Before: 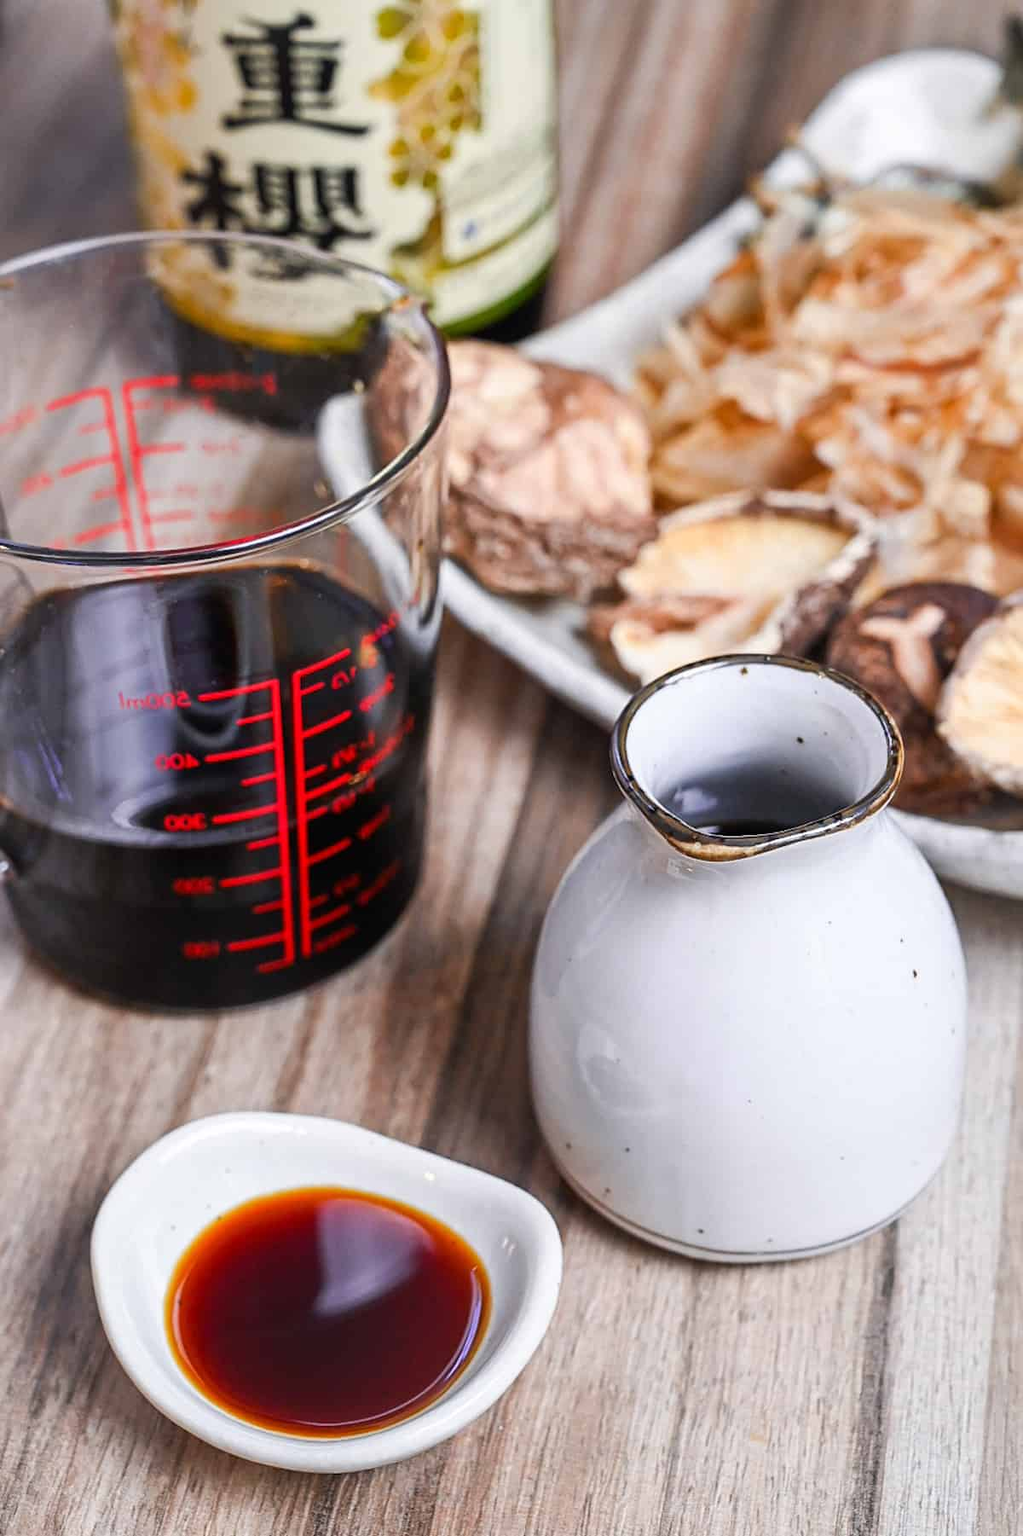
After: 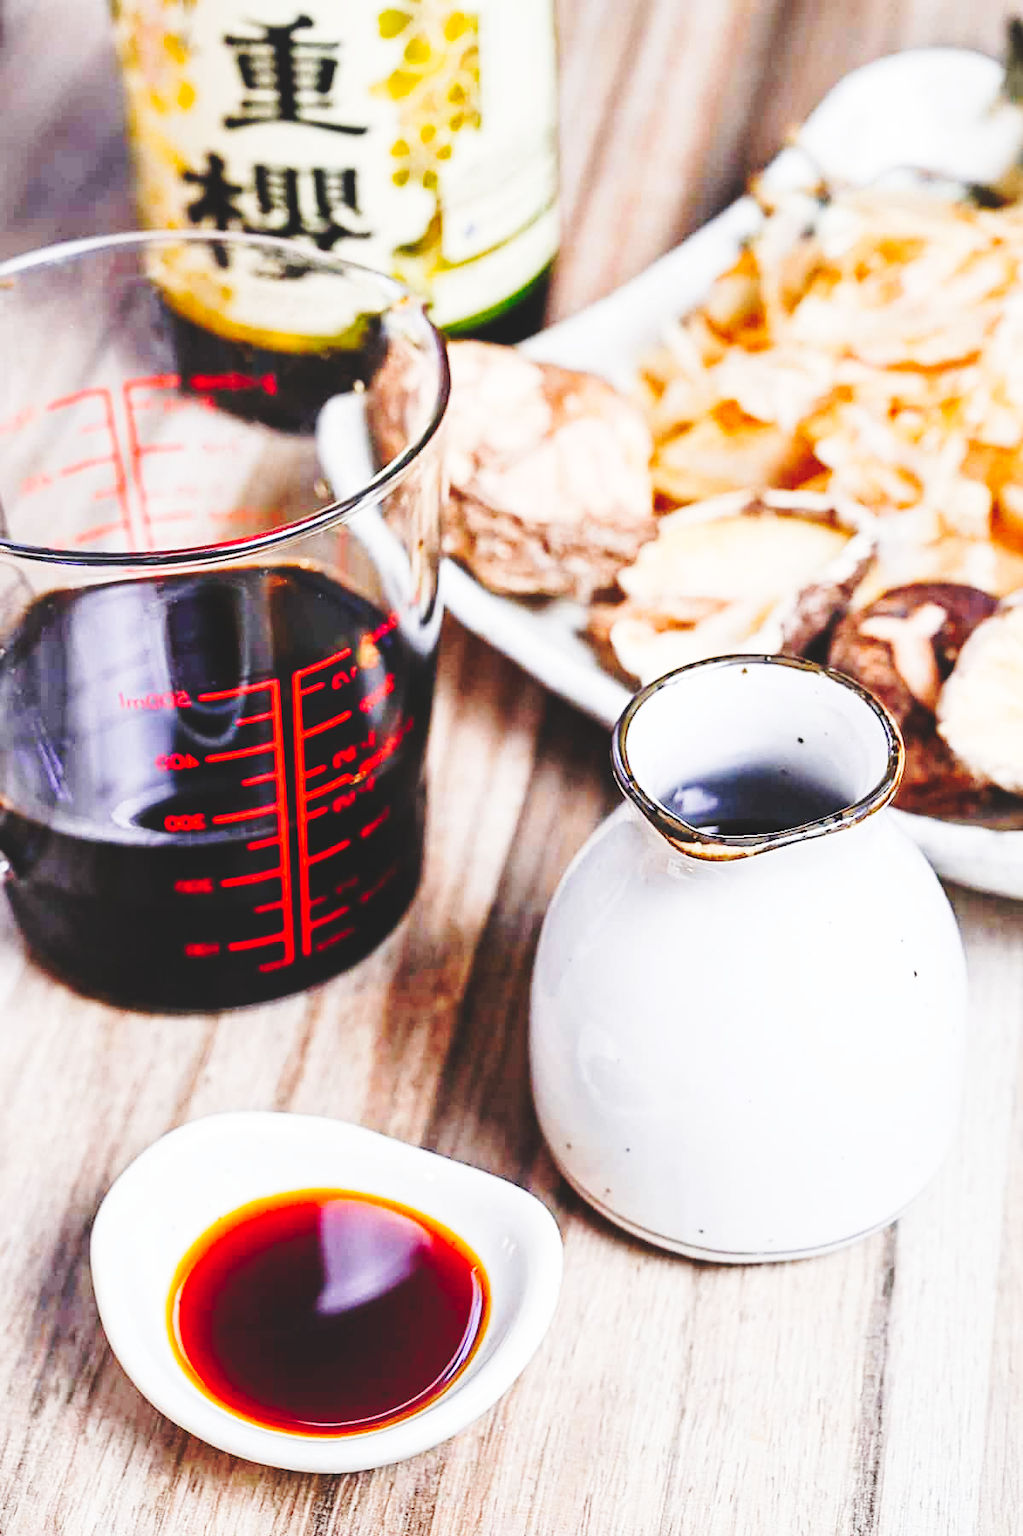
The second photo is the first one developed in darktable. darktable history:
white balance: emerald 1
tone curve: curves: ch0 [(0, 0) (0.003, 0.117) (0.011, 0.118) (0.025, 0.123) (0.044, 0.13) (0.069, 0.137) (0.1, 0.149) (0.136, 0.157) (0.177, 0.184) (0.224, 0.217) (0.277, 0.257) (0.335, 0.324) (0.399, 0.406) (0.468, 0.511) (0.543, 0.609) (0.623, 0.712) (0.709, 0.8) (0.801, 0.877) (0.898, 0.938) (1, 1)], preserve colors none
base curve: curves: ch0 [(0, 0) (0.028, 0.03) (0.121, 0.232) (0.46, 0.748) (0.859, 0.968) (1, 1)], preserve colors none
